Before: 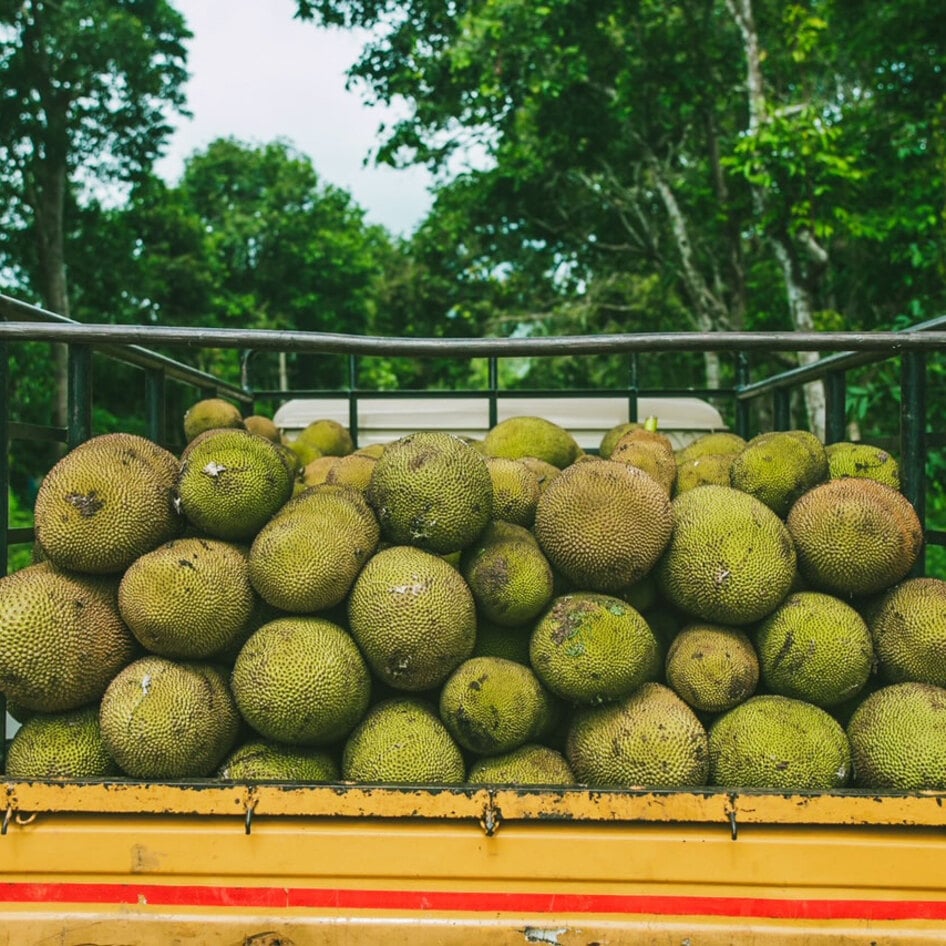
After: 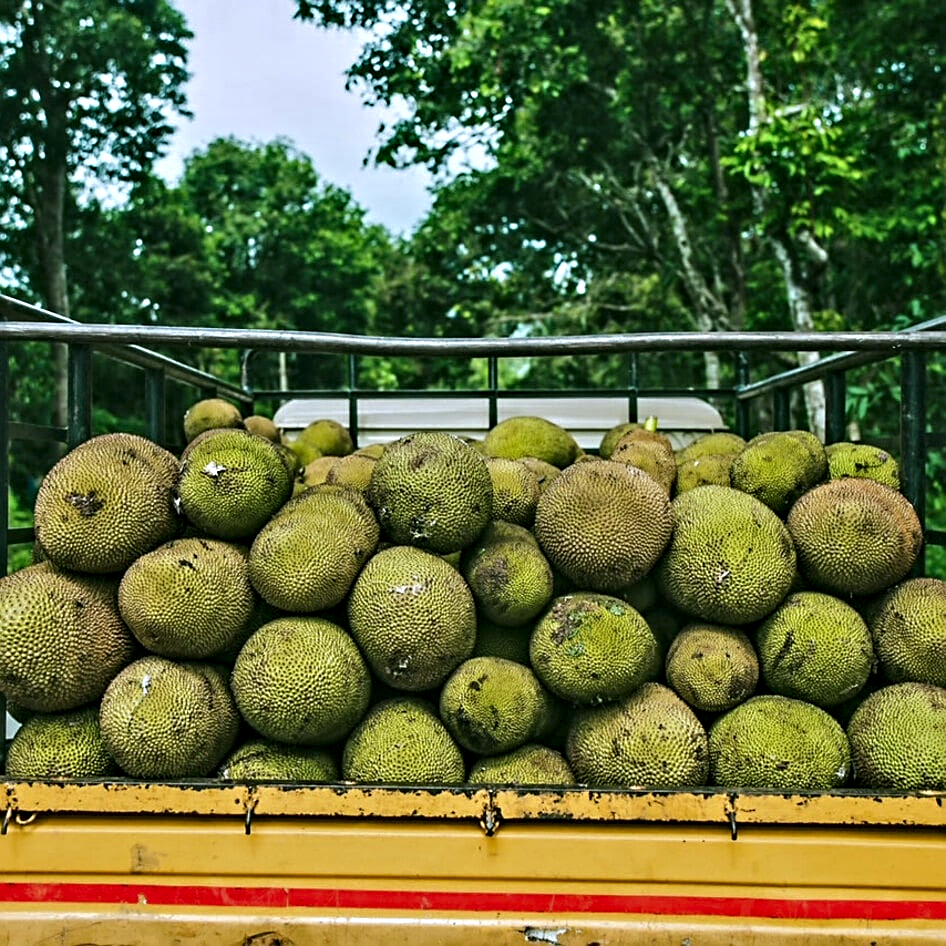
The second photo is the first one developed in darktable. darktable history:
contrast equalizer: y [[0.511, 0.558, 0.631, 0.632, 0.559, 0.512], [0.5 ×6], [0.5 ×6], [0 ×6], [0 ×6]]
white balance: red 0.954, blue 1.079
sharpen: on, module defaults
shadows and highlights: shadows -20, white point adjustment -2, highlights -35
